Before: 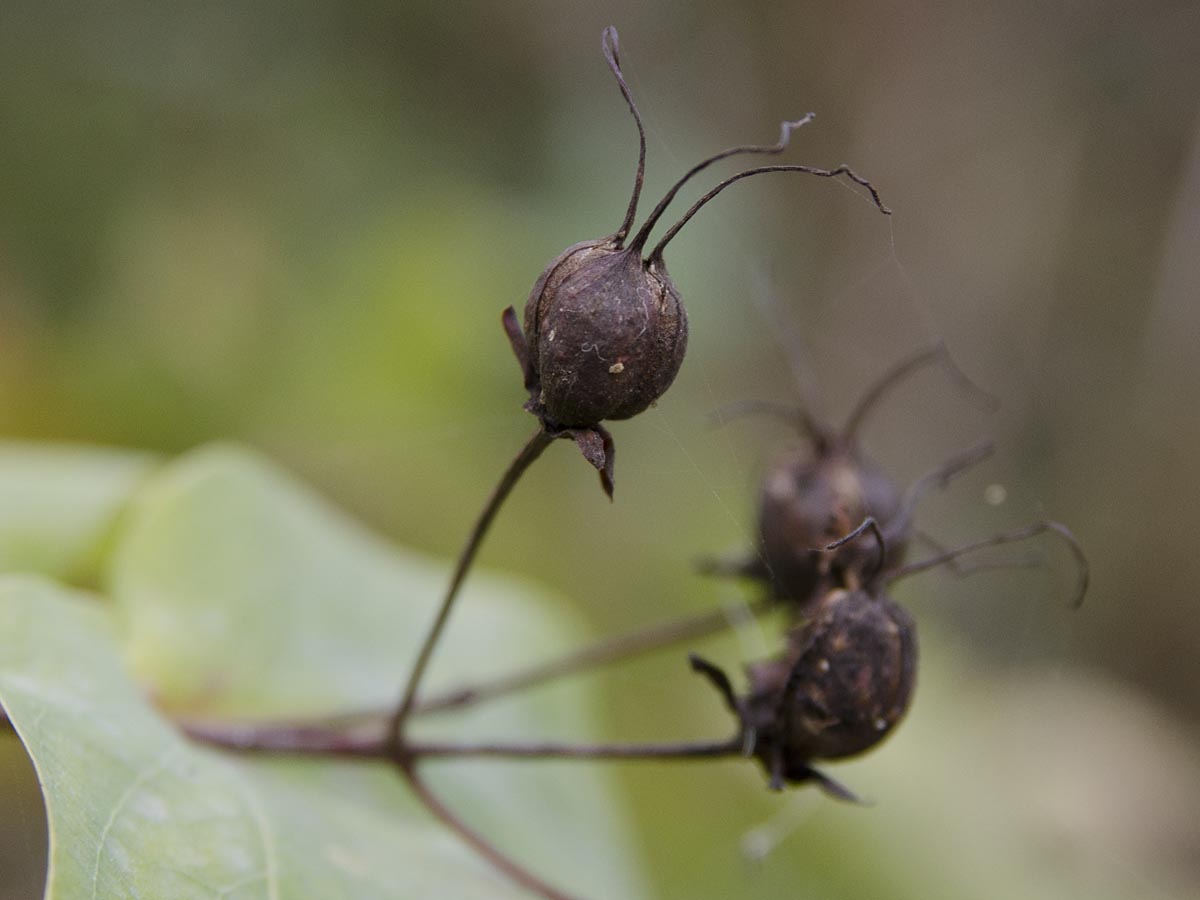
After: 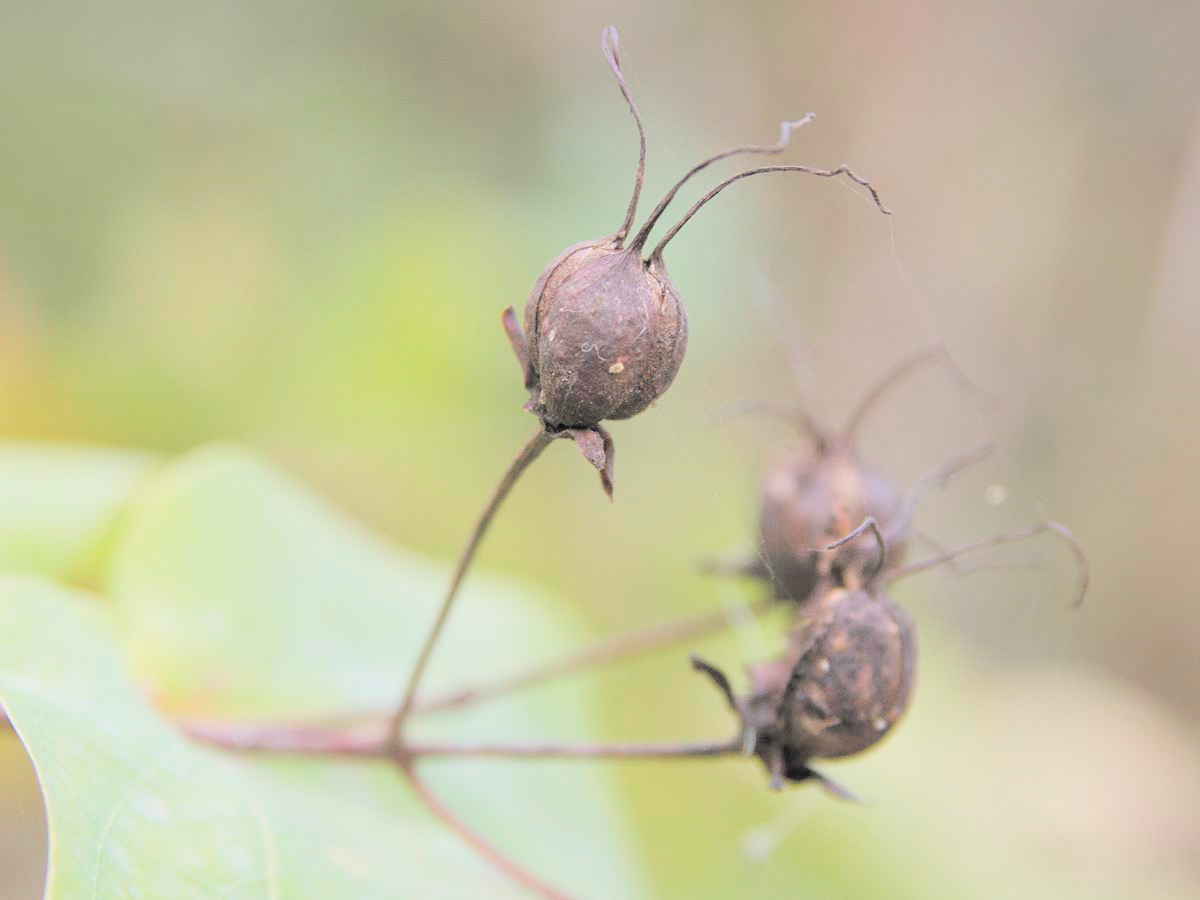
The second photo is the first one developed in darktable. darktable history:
contrast brightness saturation: brightness 0.997
